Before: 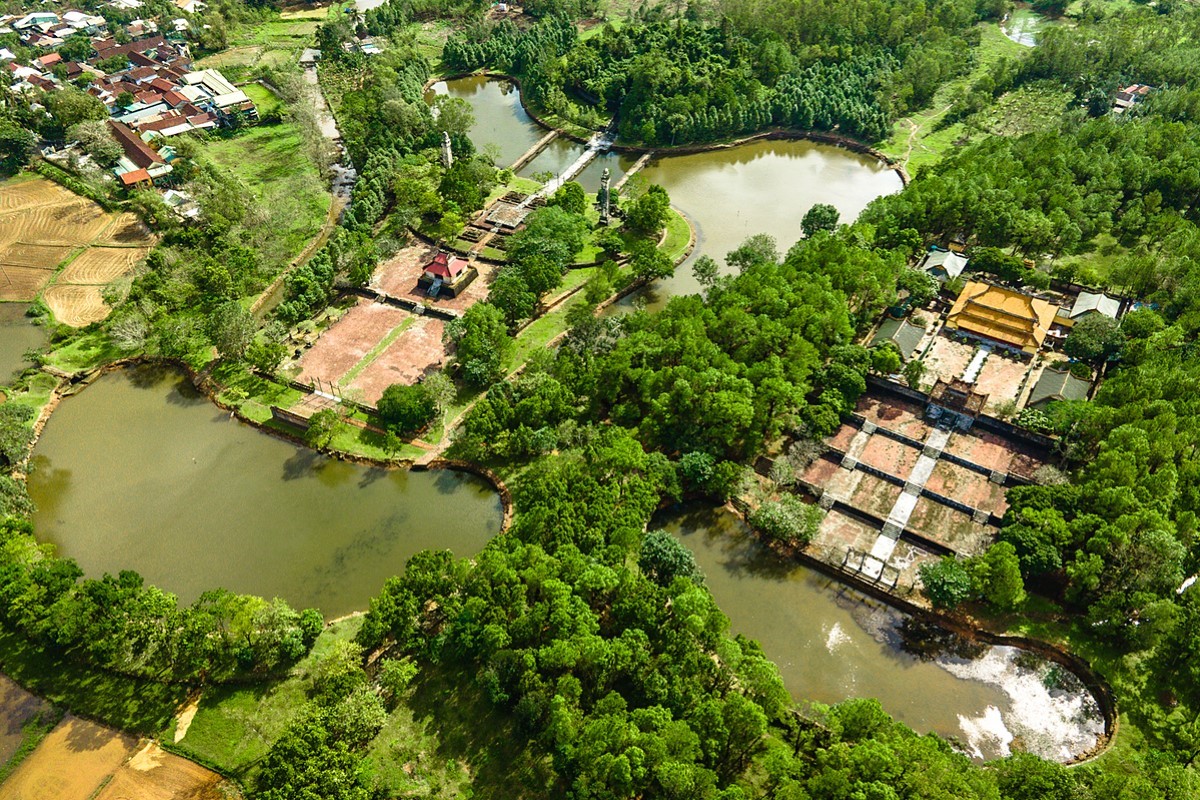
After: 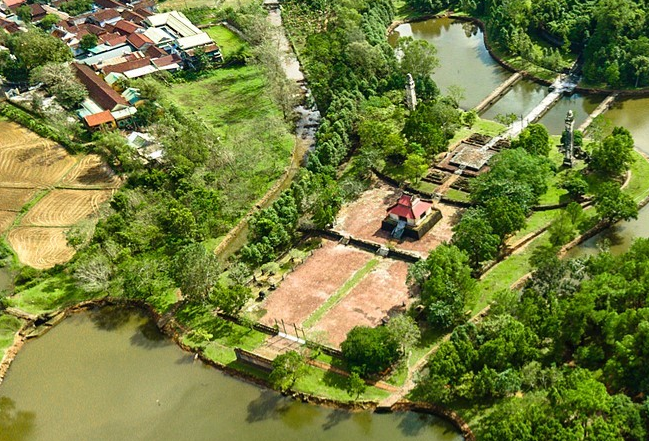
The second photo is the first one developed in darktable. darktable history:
crop and rotate: left 3.044%, top 7.44%, right 42.861%, bottom 37.333%
